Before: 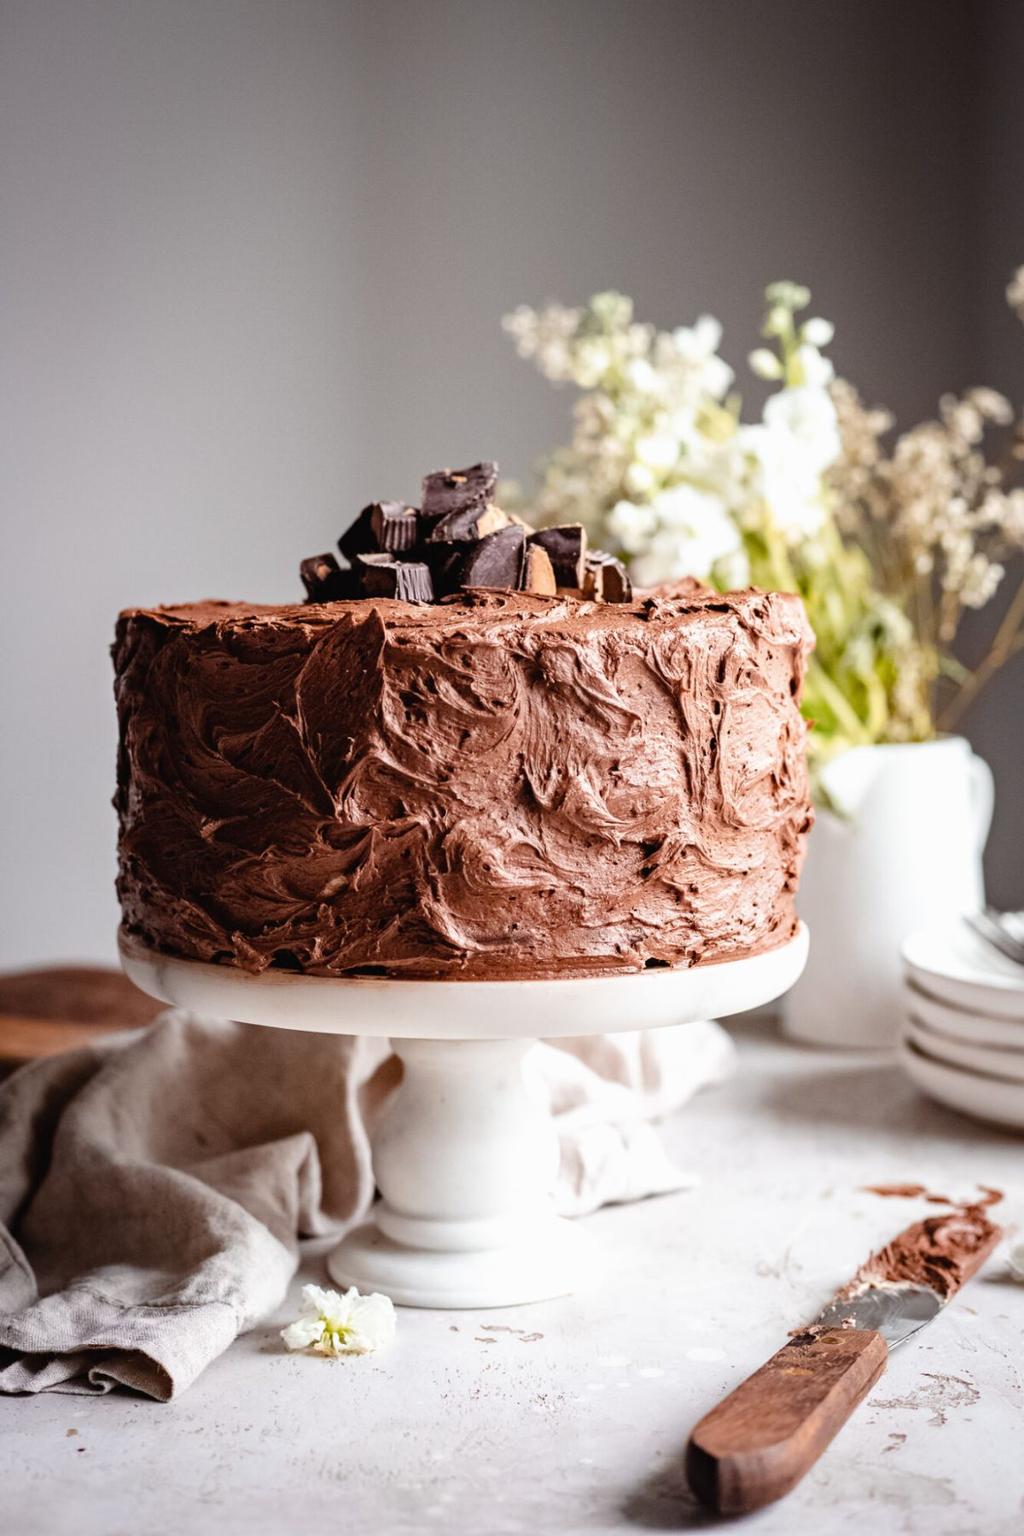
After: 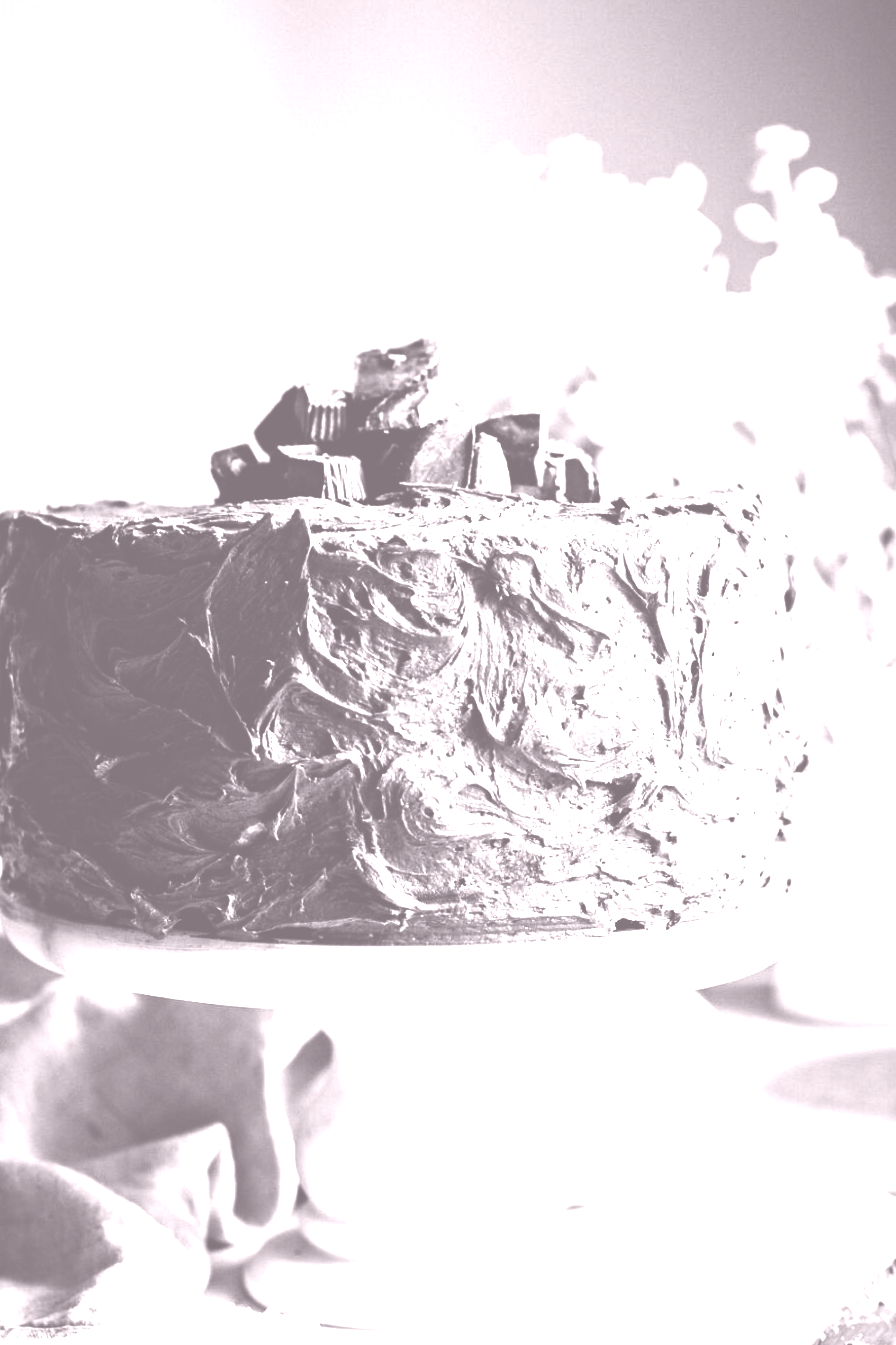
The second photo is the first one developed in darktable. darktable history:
contrast brightness saturation: contrast 0.32, brightness -0.08, saturation 0.17
crop and rotate: left 11.831%, top 11.346%, right 13.429%, bottom 13.899%
colorize: hue 25.2°, saturation 83%, source mix 82%, lightness 79%, version 1
